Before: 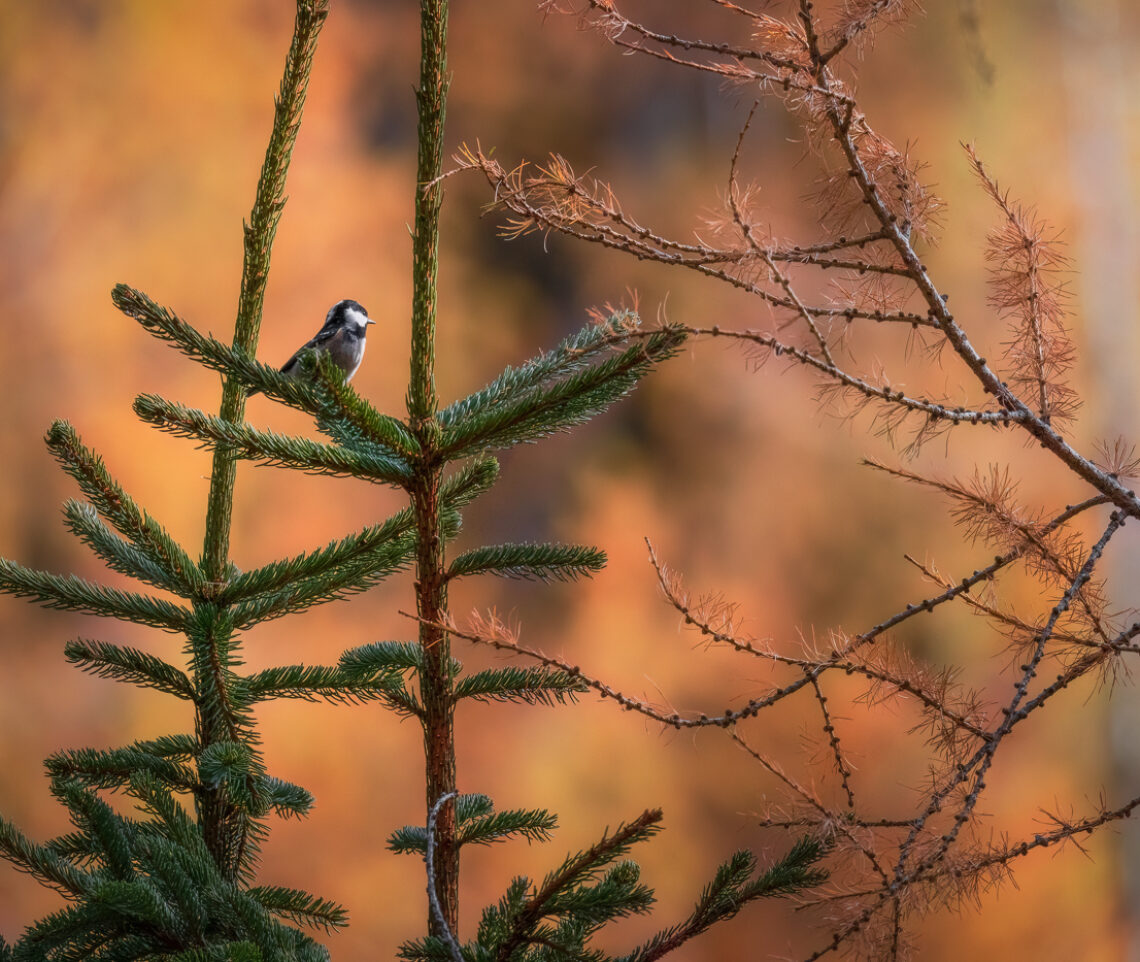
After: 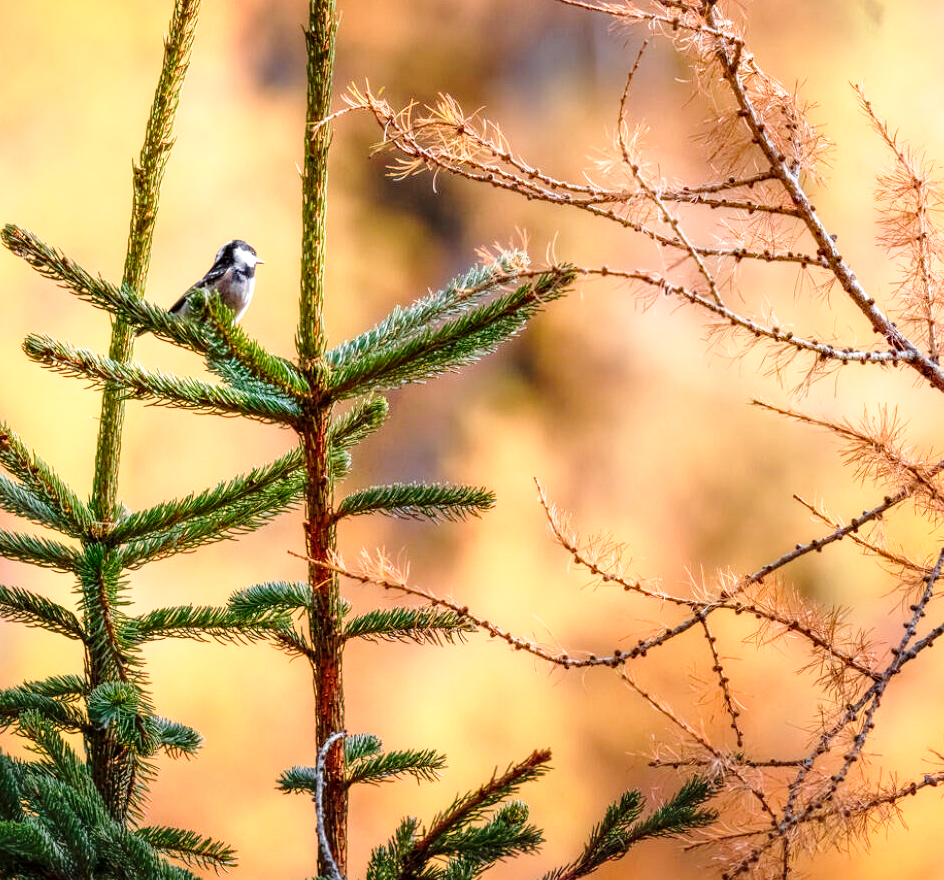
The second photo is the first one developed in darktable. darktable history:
crop: left 9.807%, top 6.259%, right 7.334%, bottom 2.177%
local contrast: highlights 100%, shadows 100%, detail 120%, midtone range 0.2
exposure: exposure 0.3 EV, compensate highlight preservation false
base curve: curves: ch0 [(0, 0) (0.028, 0.03) (0.105, 0.232) (0.387, 0.748) (0.754, 0.968) (1, 1)], fusion 1, exposure shift 0.576, preserve colors none
